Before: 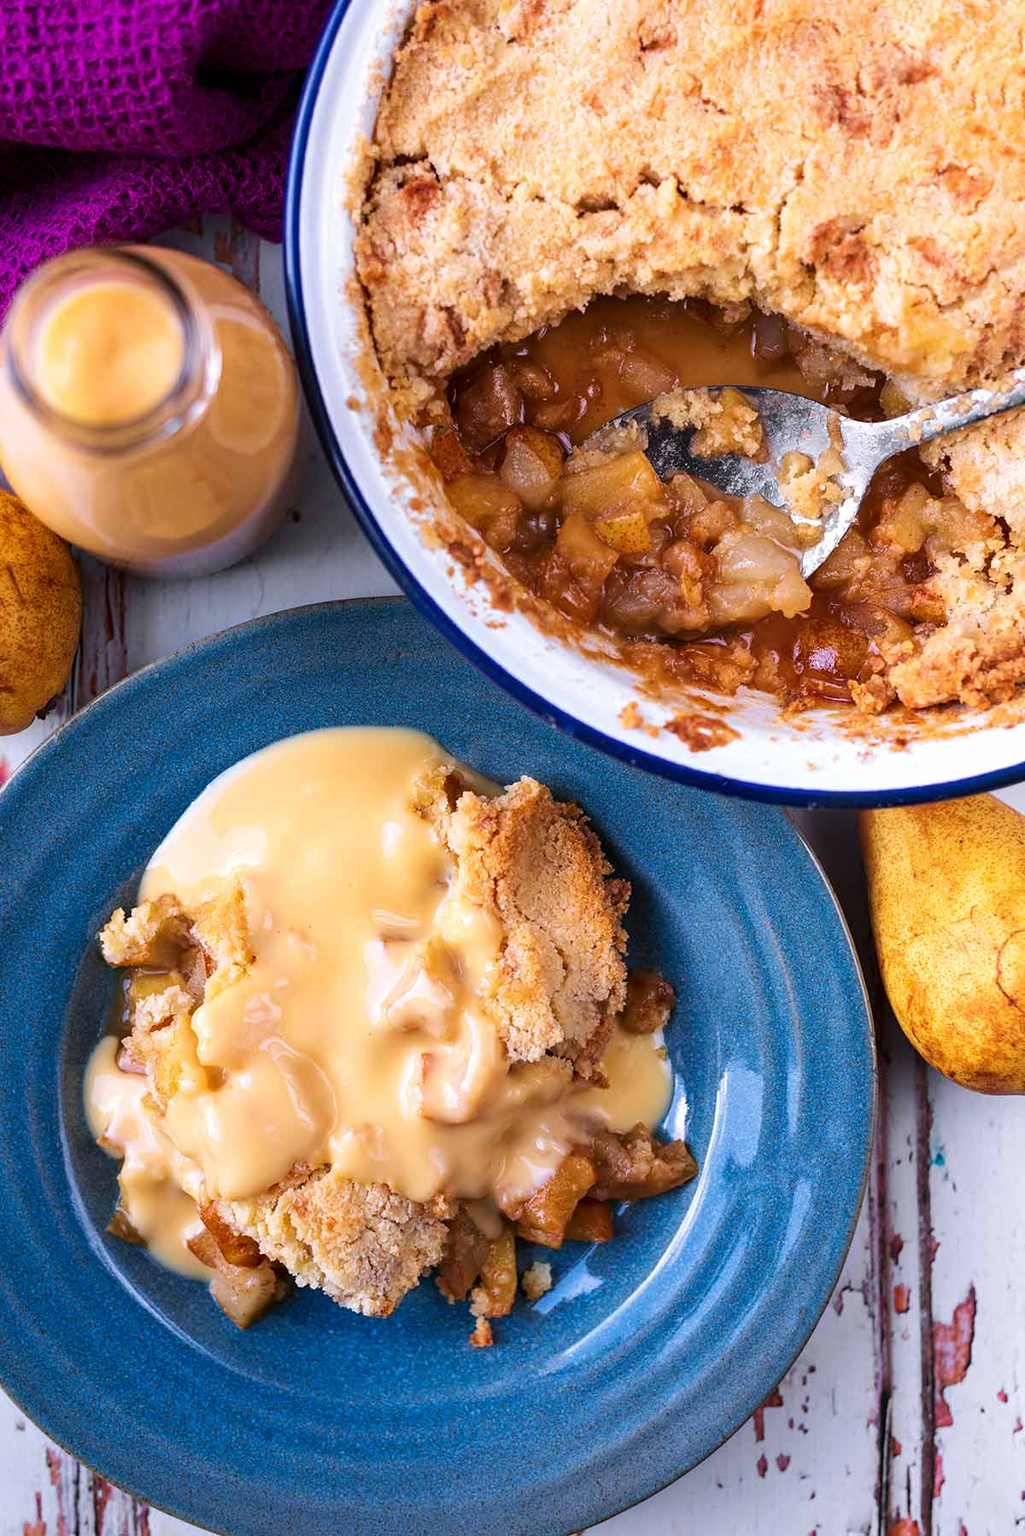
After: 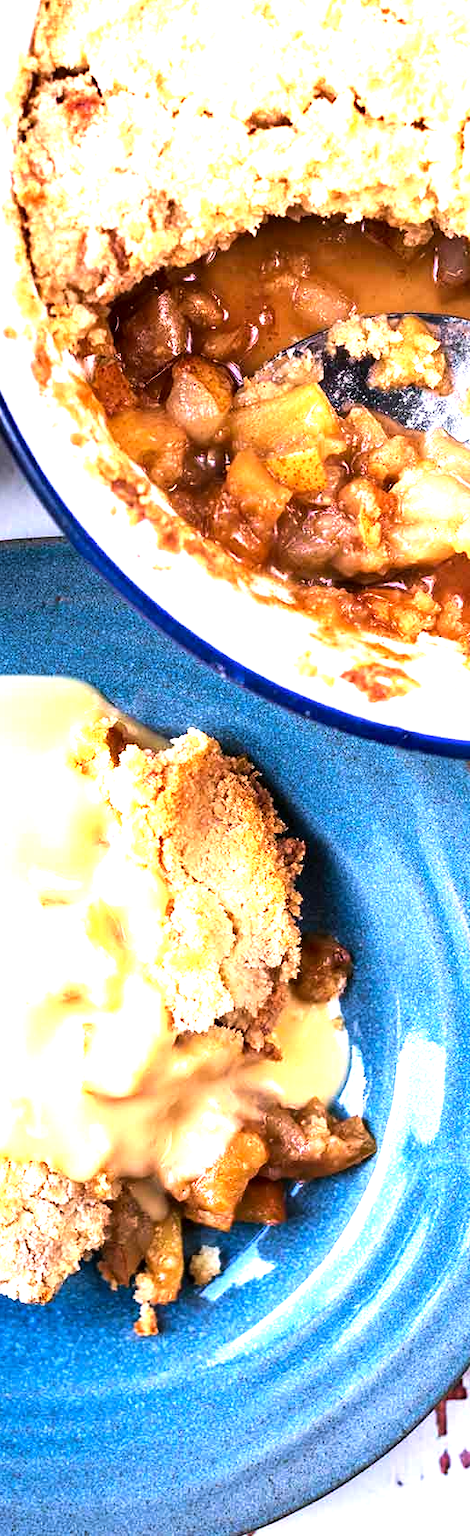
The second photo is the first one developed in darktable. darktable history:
crop: left 33.606%, top 6.004%, right 23.154%
tone equalizer: -8 EV -0.713 EV, -7 EV -0.682 EV, -6 EV -0.617 EV, -5 EV -0.362 EV, -3 EV 0.379 EV, -2 EV 0.6 EV, -1 EV 0.688 EV, +0 EV 0.769 EV, edges refinement/feathering 500, mask exposure compensation -1.57 EV, preserve details no
velvia: on, module defaults
exposure: black level correction 0.002, exposure 1 EV, compensate highlight preservation false
